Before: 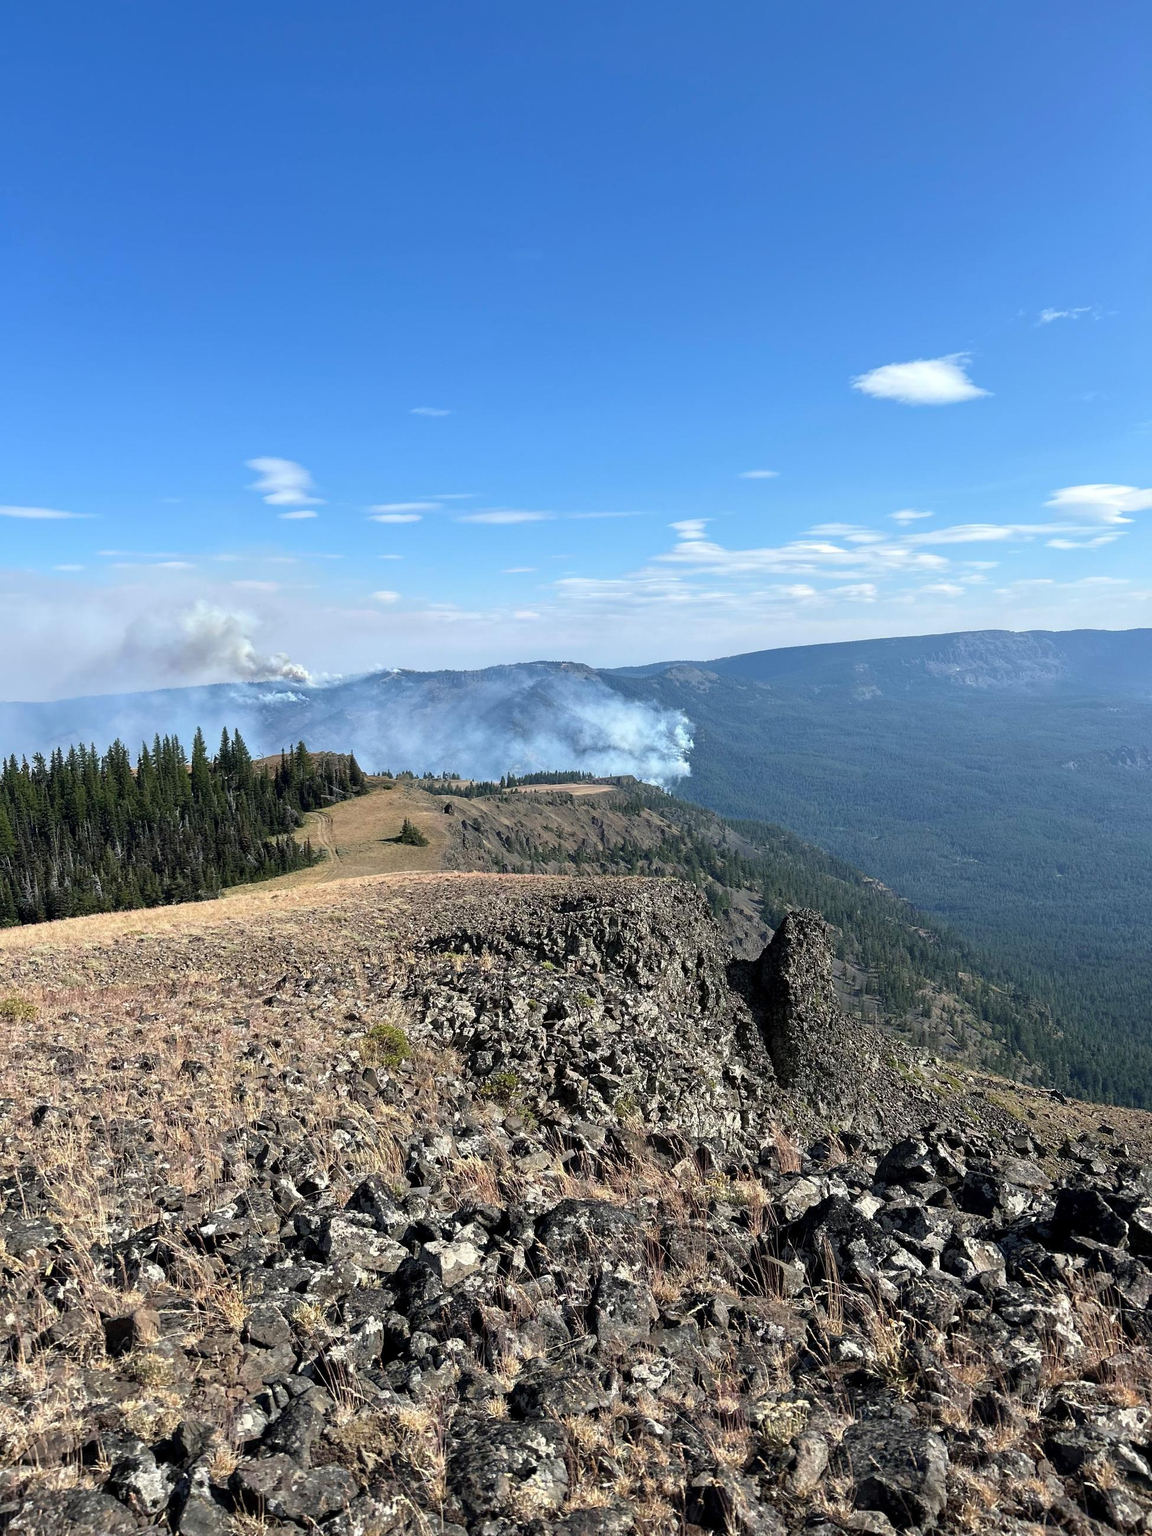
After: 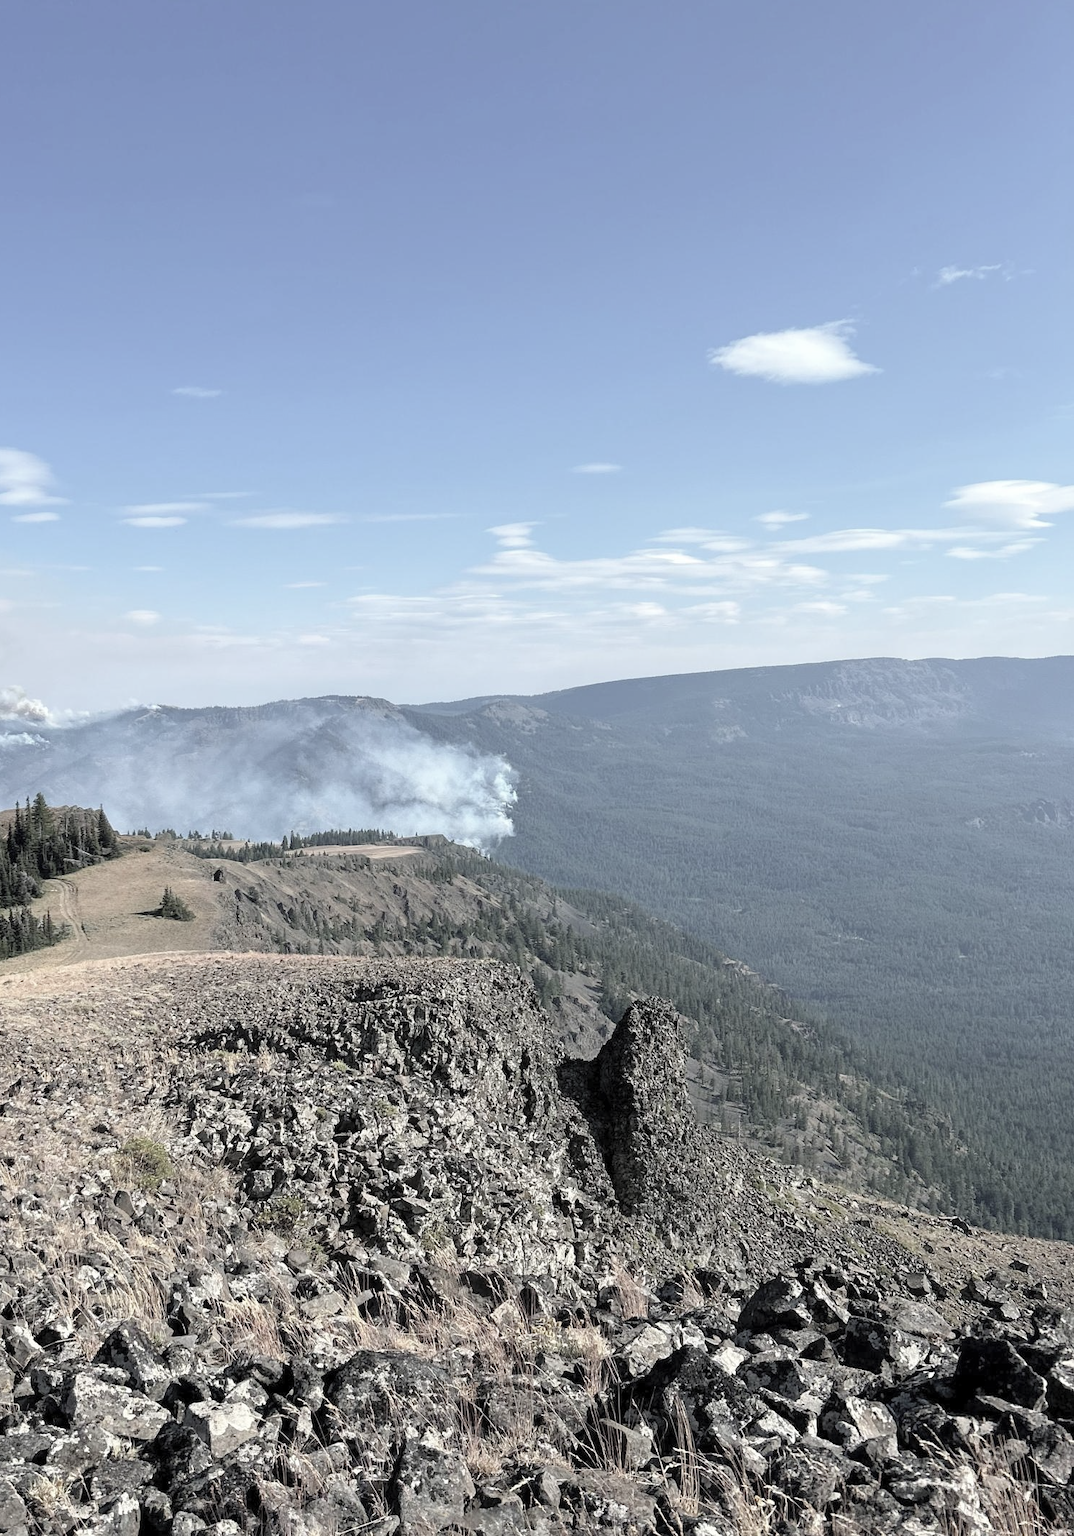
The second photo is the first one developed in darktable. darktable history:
contrast brightness saturation: brightness 0.181, saturation -0.516
crop: left 23.379%, top 5.873%, bottom 11.835%
